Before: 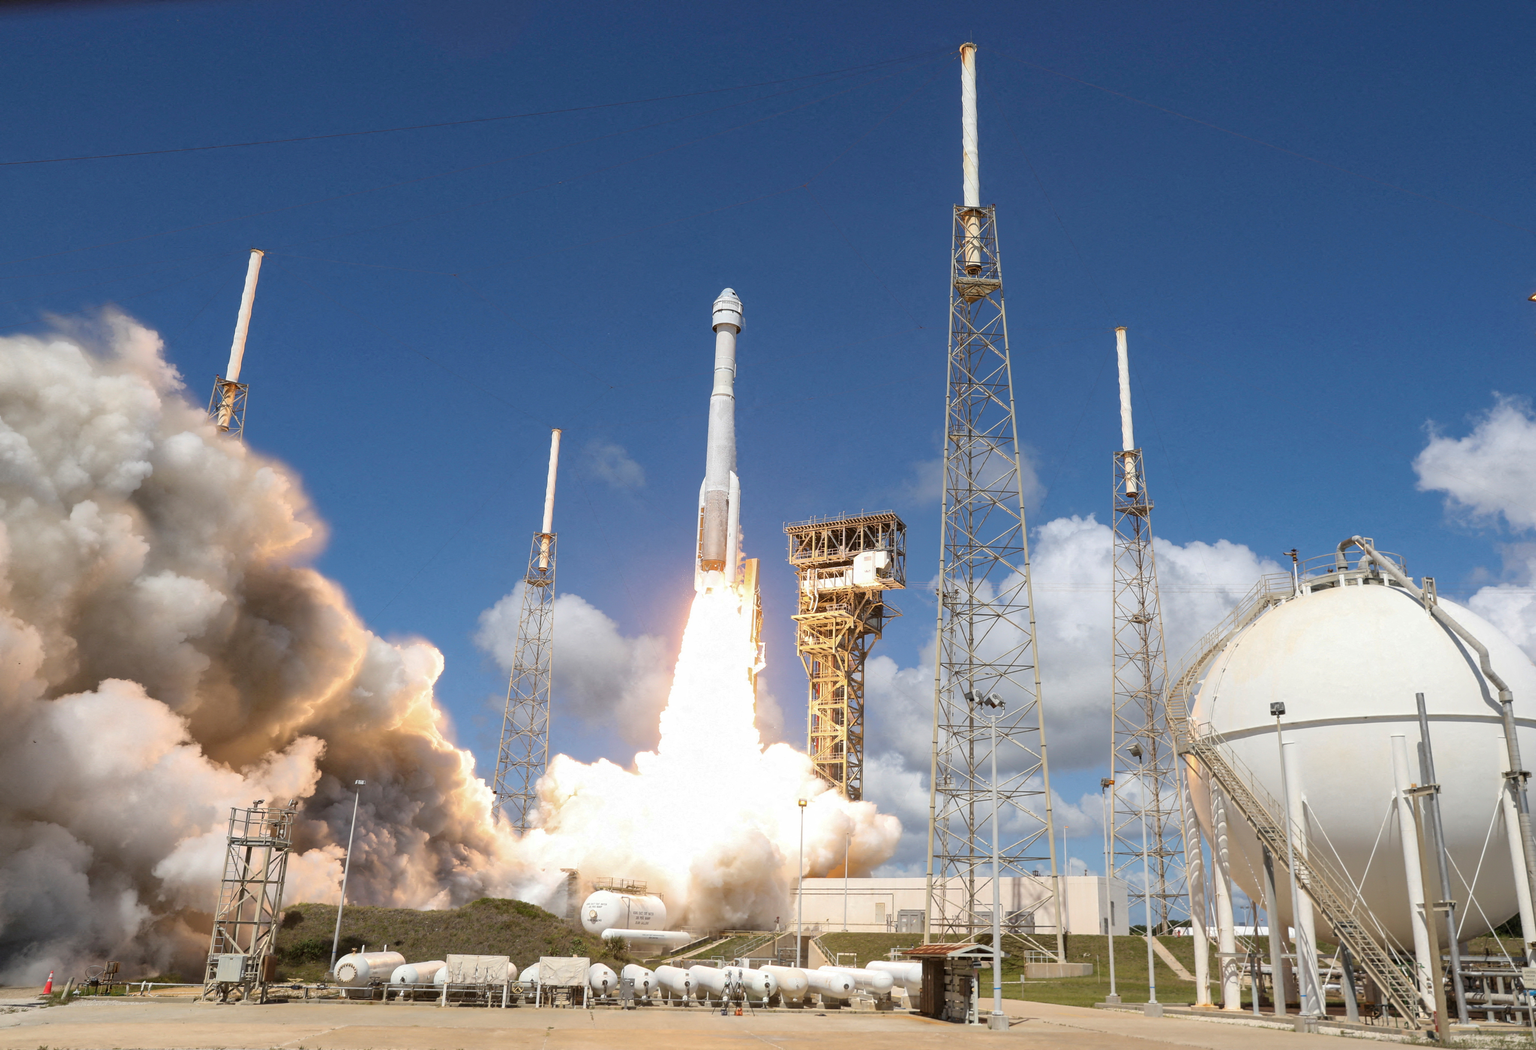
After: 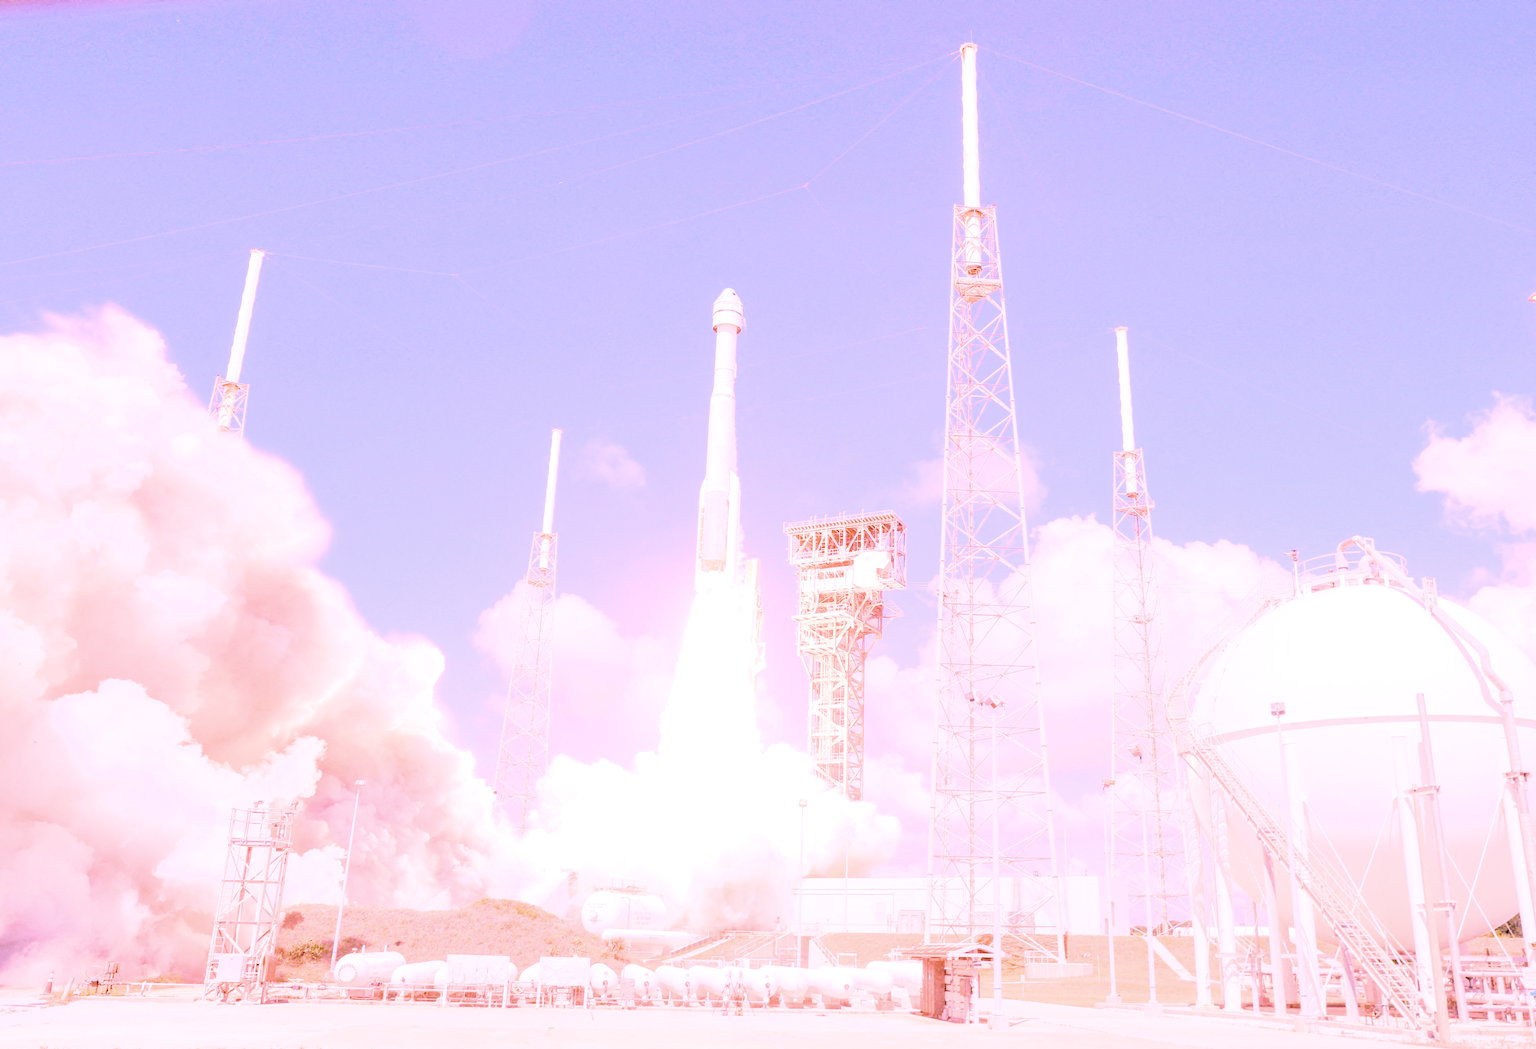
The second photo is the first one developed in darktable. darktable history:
local contrast: on, module defaults
color balance rgb: perceptual saturation grading › global saturation 30%, global vibrance 20%
exposure: black level correction 0, exposure 1.5 EV, compensate exposure bias true, compensate highlight preservation false
filmic rgb: black relative exposure -5 EV, hardness 2.88, contrast 1.3
highlight reconstruction: on, module defaults
white balance: red 1.932, blue 1.486, emerald 1
